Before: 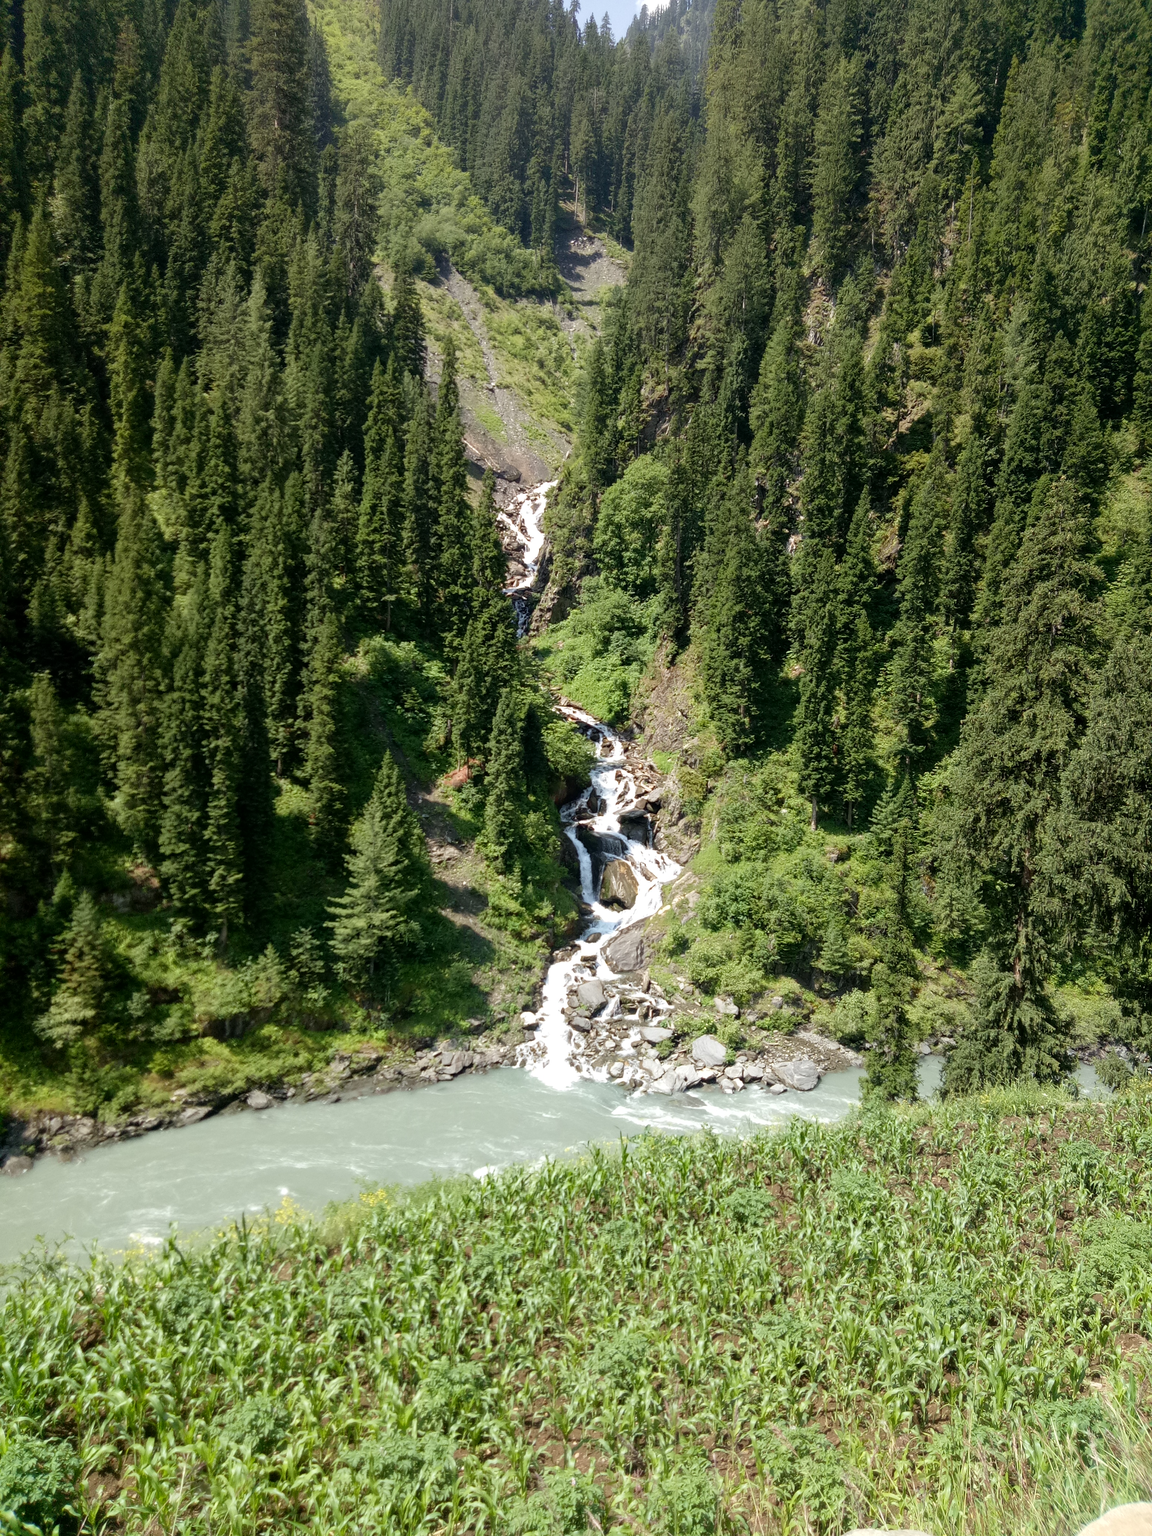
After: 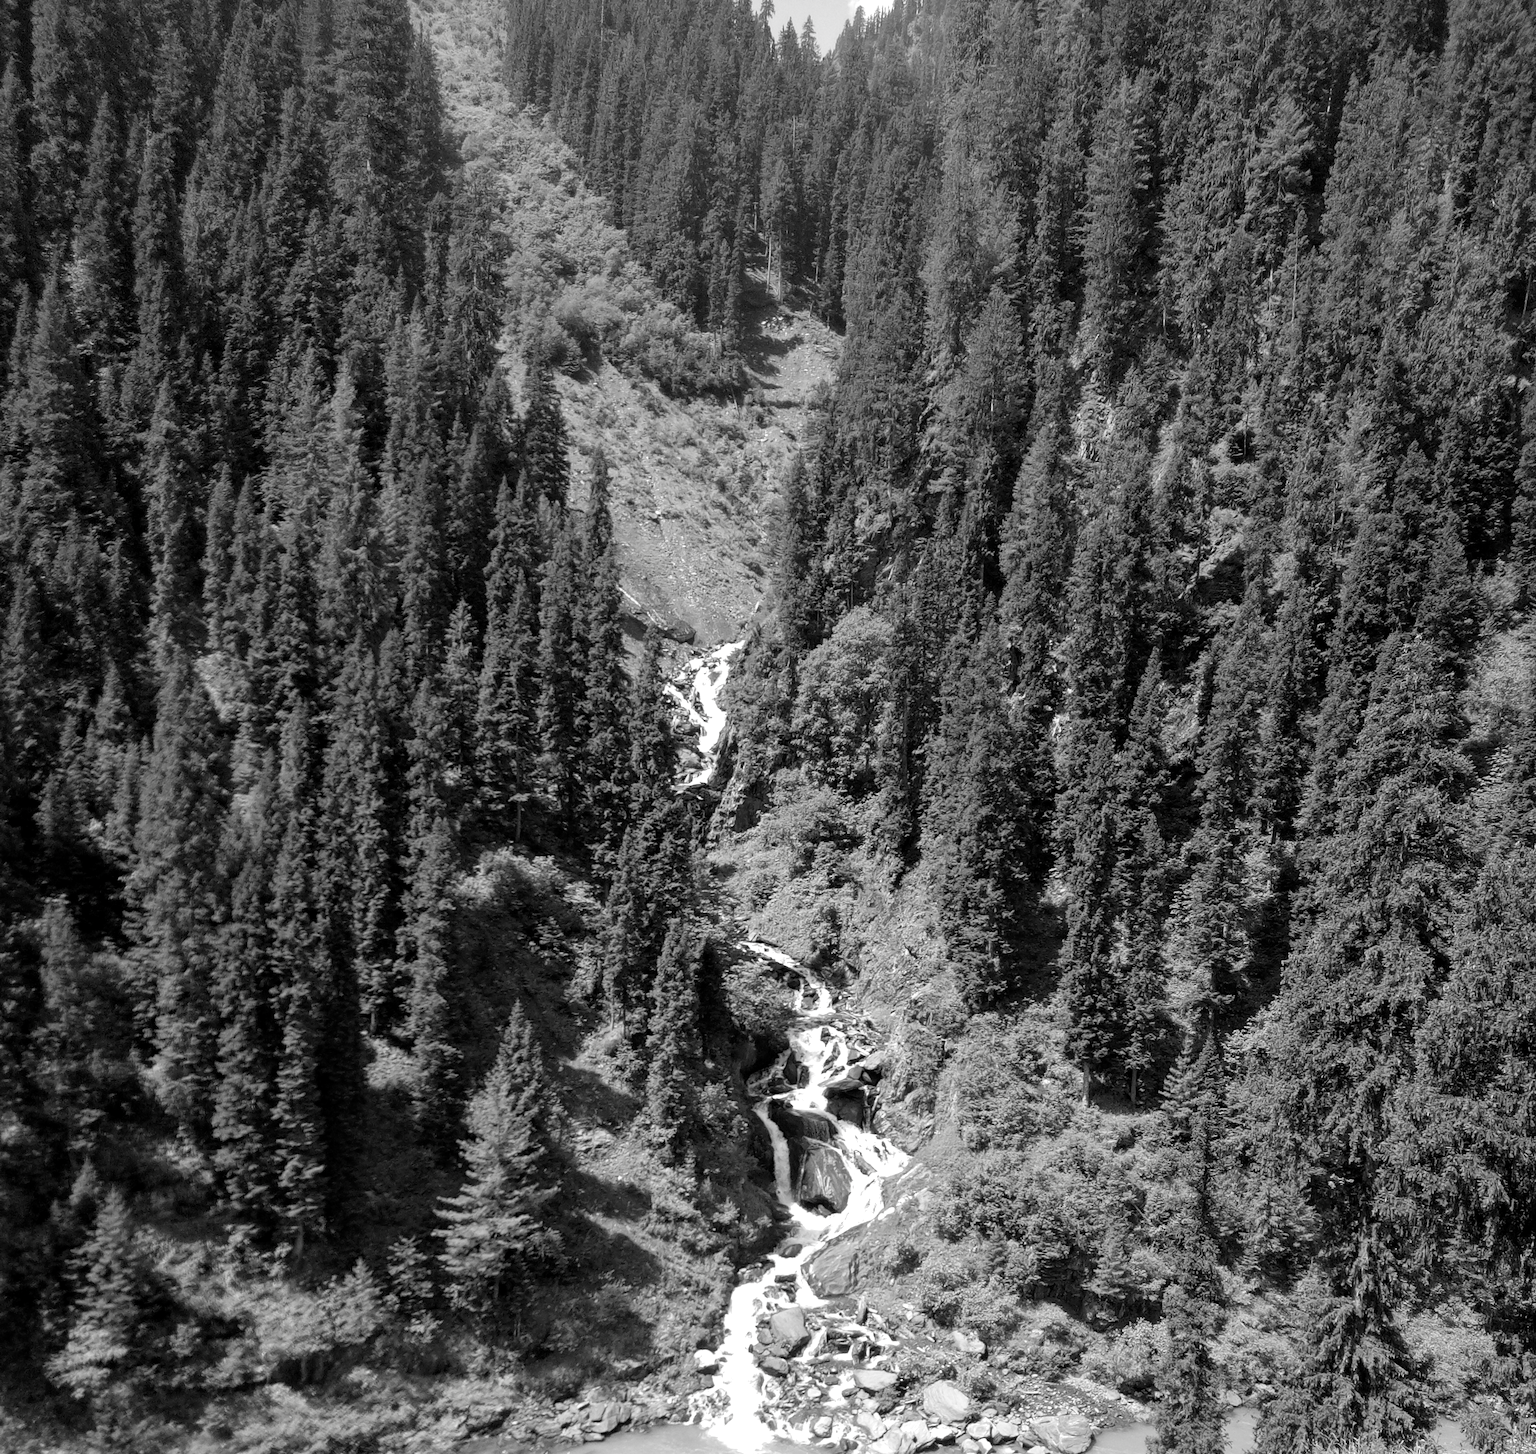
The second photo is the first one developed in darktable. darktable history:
contrast brightness saturation: saturation -0.99
tone equalizer: edges refinement/feathering 500, mask exposure compensation -1.57 EV, preserve details no
crop: right 0.001%, bottom 28.985%
local contrast: mode bilateral grid, contrast 20, coarseness 49, detail 120%, midtone range 0.2
